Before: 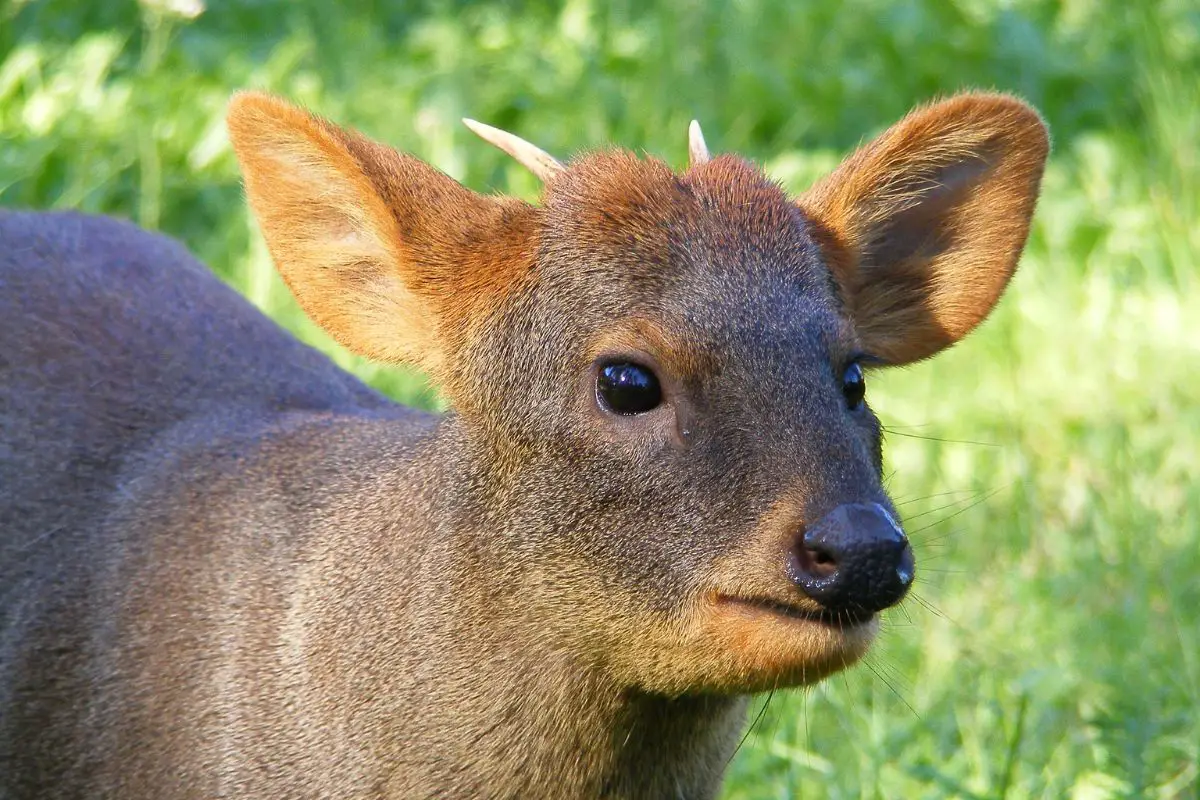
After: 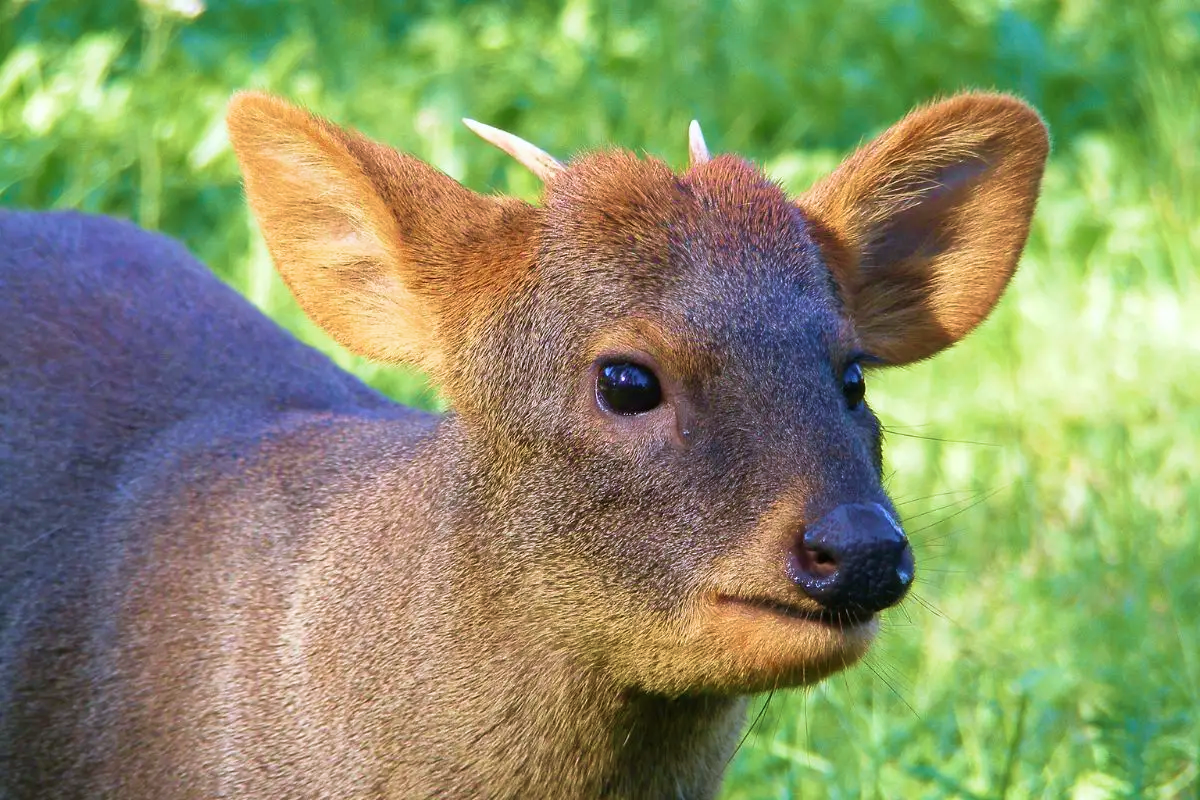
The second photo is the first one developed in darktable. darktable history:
velvia: strength 44.72%
color calibration: illuminant as shot in camera, x 0.358, y 0.373, temperature 4628.91 K, saturation algorithm version 1 (2020)
